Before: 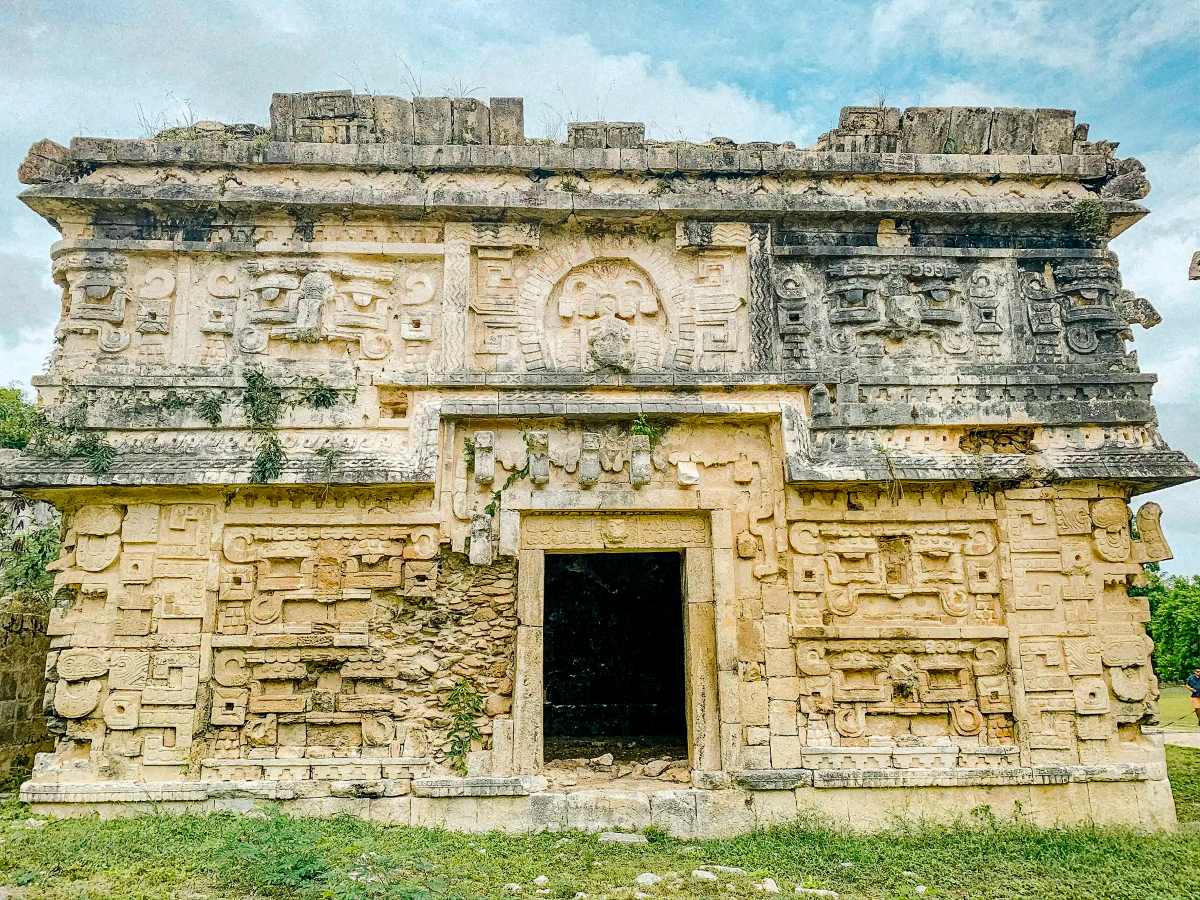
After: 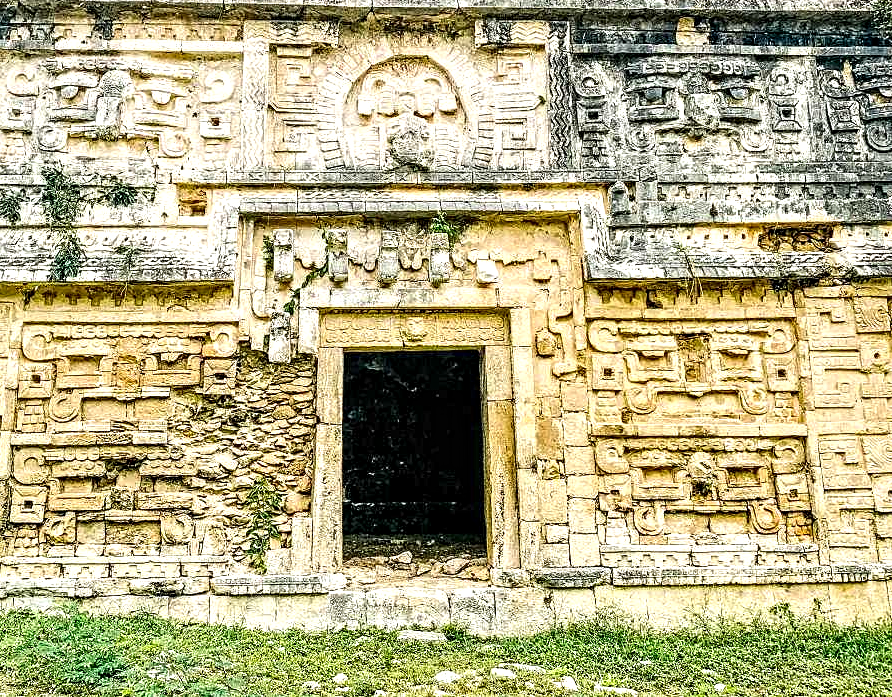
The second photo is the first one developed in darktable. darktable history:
exposure: black level correction 0, exposure 0.499 EV, compensate highlight preservation false
crop: left 16.825%, top 22.556%, right 8.797%
contrast equalizer: y [[0.5, 0.542, 0.583, 0.625, 0.667, 0.708], [0.5 ×6], [0.5 ×6], [0 ×6], [0 ×6]]
